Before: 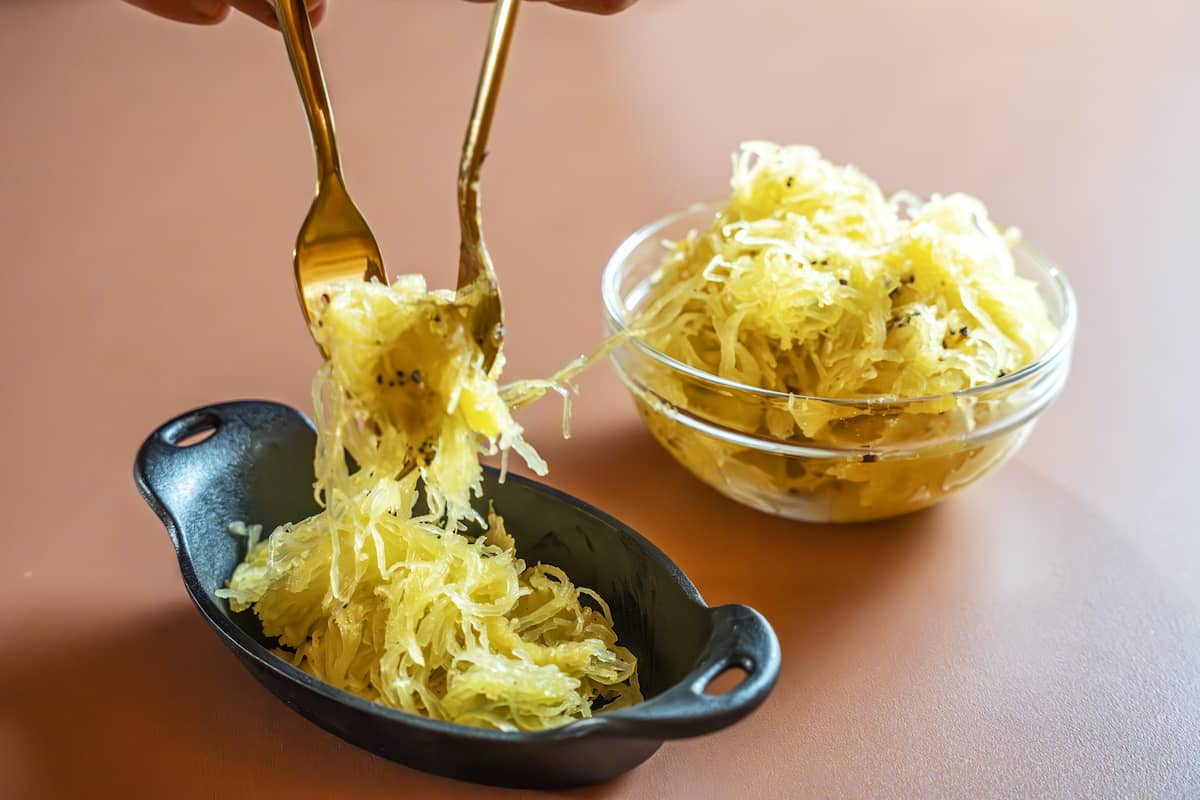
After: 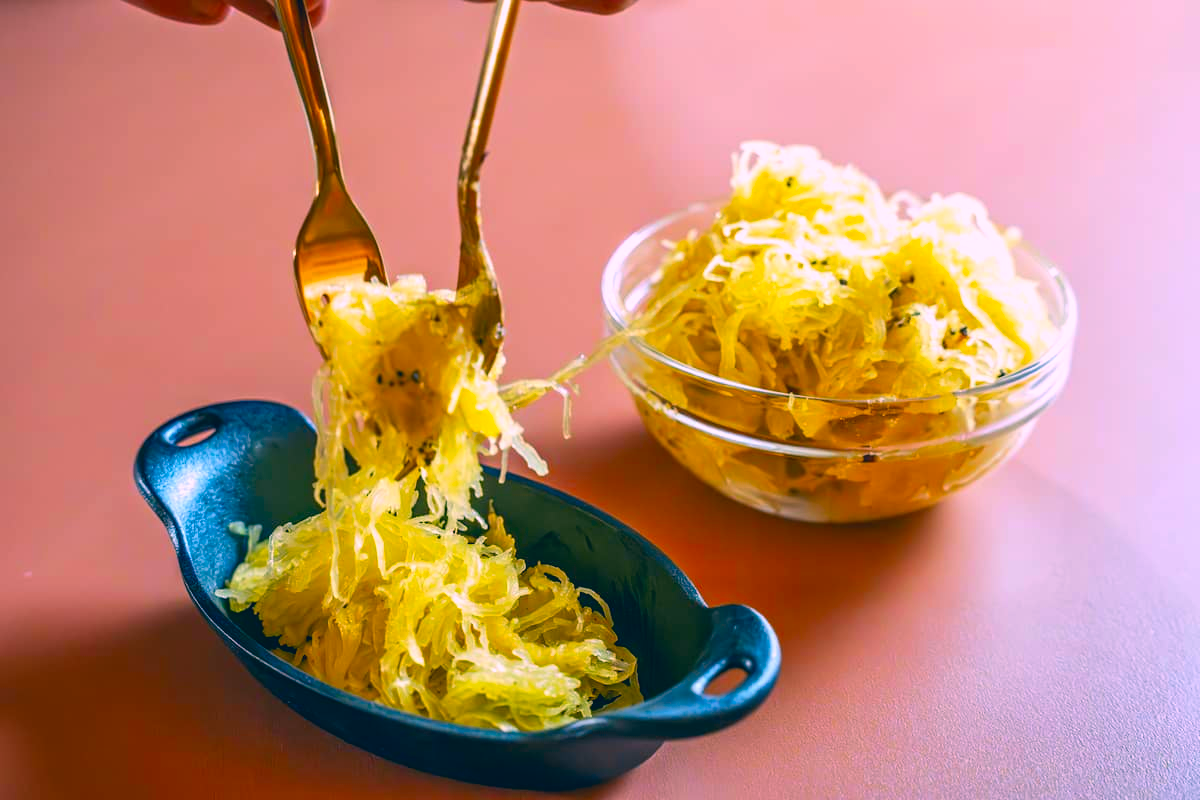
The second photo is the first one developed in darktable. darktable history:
white balance: red 0.967, blue 1.049
color correction: highlights a* 17.03, highlights b* 0.205, shadows a* -15.38, shadows b* -14.56, saturation 1.5
